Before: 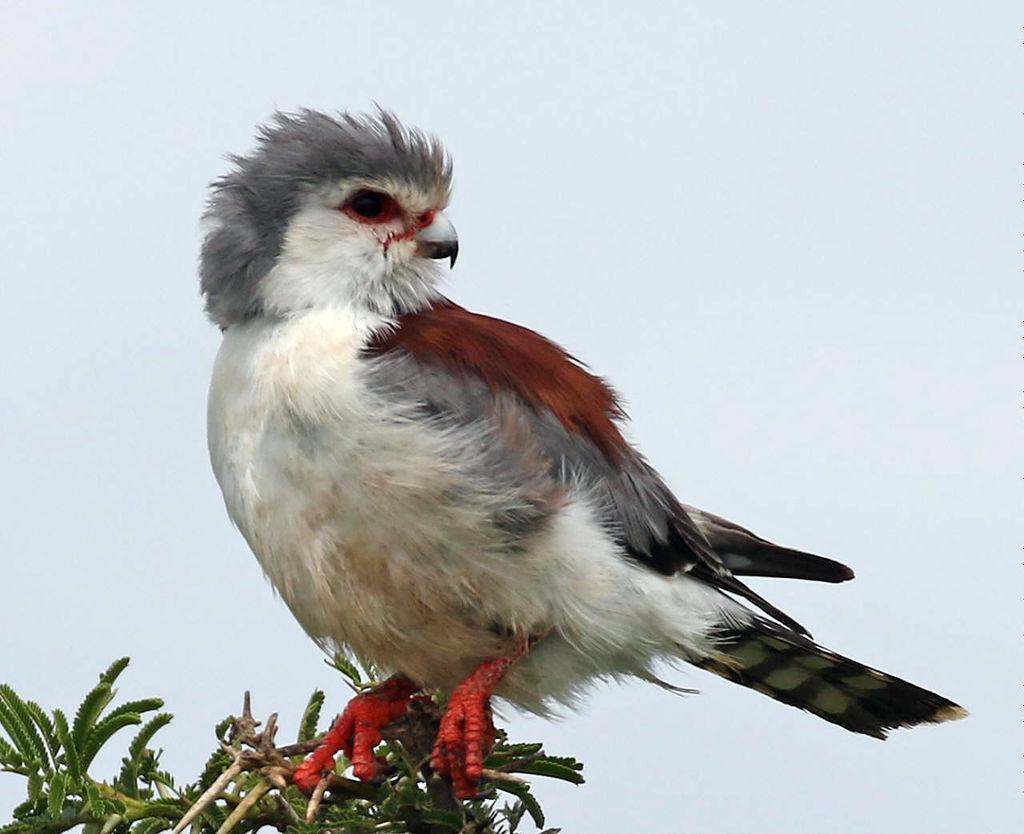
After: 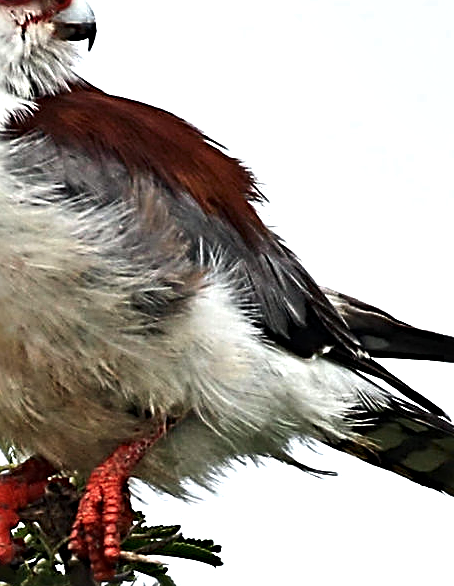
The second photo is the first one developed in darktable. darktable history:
tone equalizer: -8 EV -0.75 EV, -7 EV -0.7 EV, -6 EV -0.6 EV, -5 EV -0.4 EV, -3 EV 0.4 EV, -2 EV 0.6 EV, -1 EV 0.7 EV, +0 EV 0.75 EV, edges refinement/feathering 500, mask exposure compensation -1.57 EV, preserve details no
shadows and highlights: shadows 60, soften with gaussian
color zones: curves: ch0 [(0.203, 0.433) (0.607, 0.517) (0.697, 0.696) (0.705, 0.897)]
crop: left 35.432%, top 26.233%, right 20.145%, bottom 3.432%
sharpen: radius 3.69, amount 0.928
